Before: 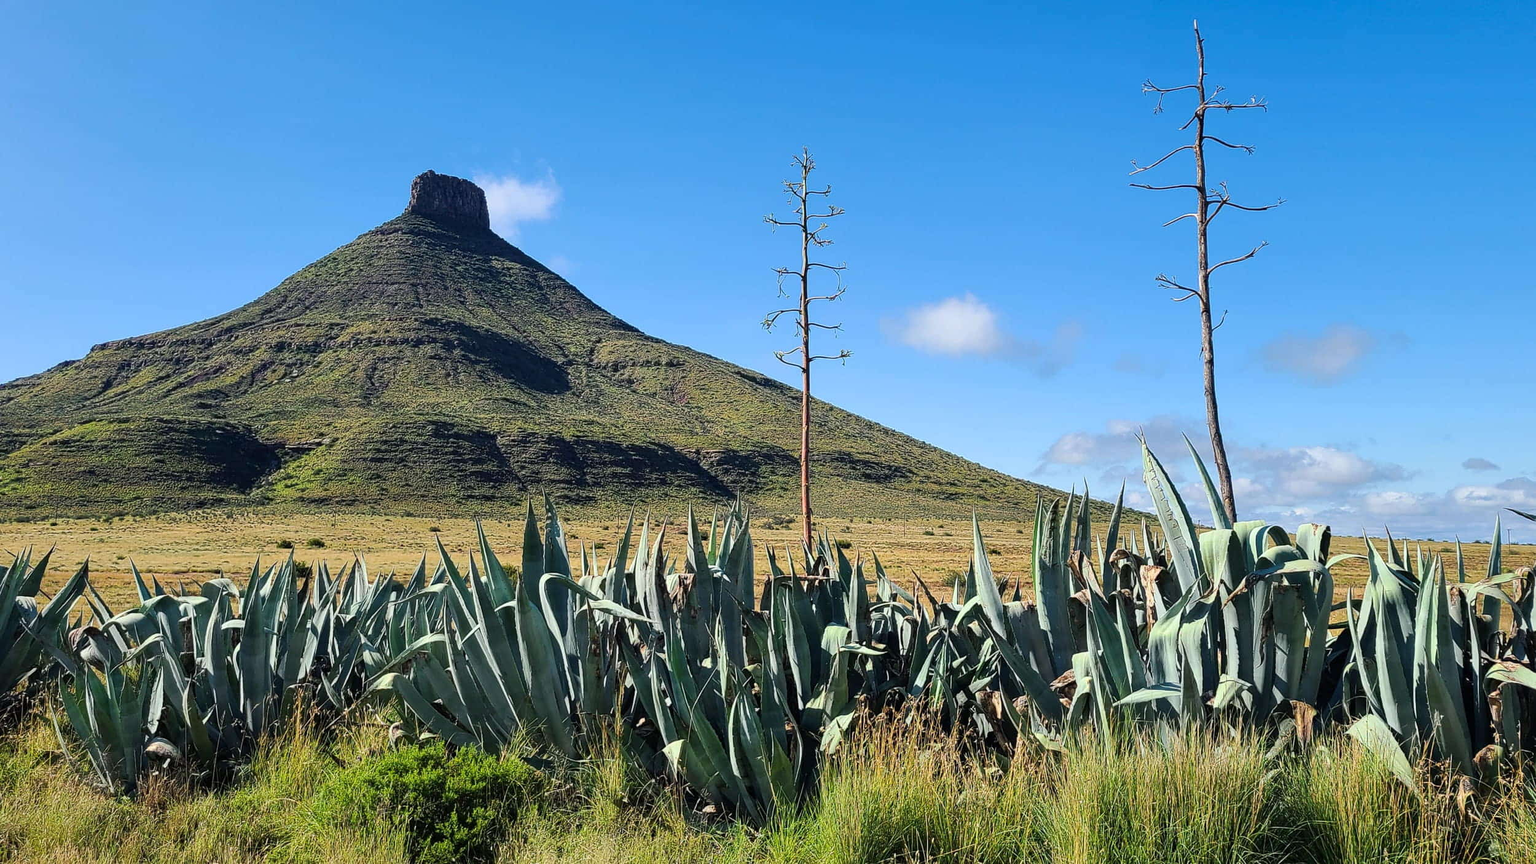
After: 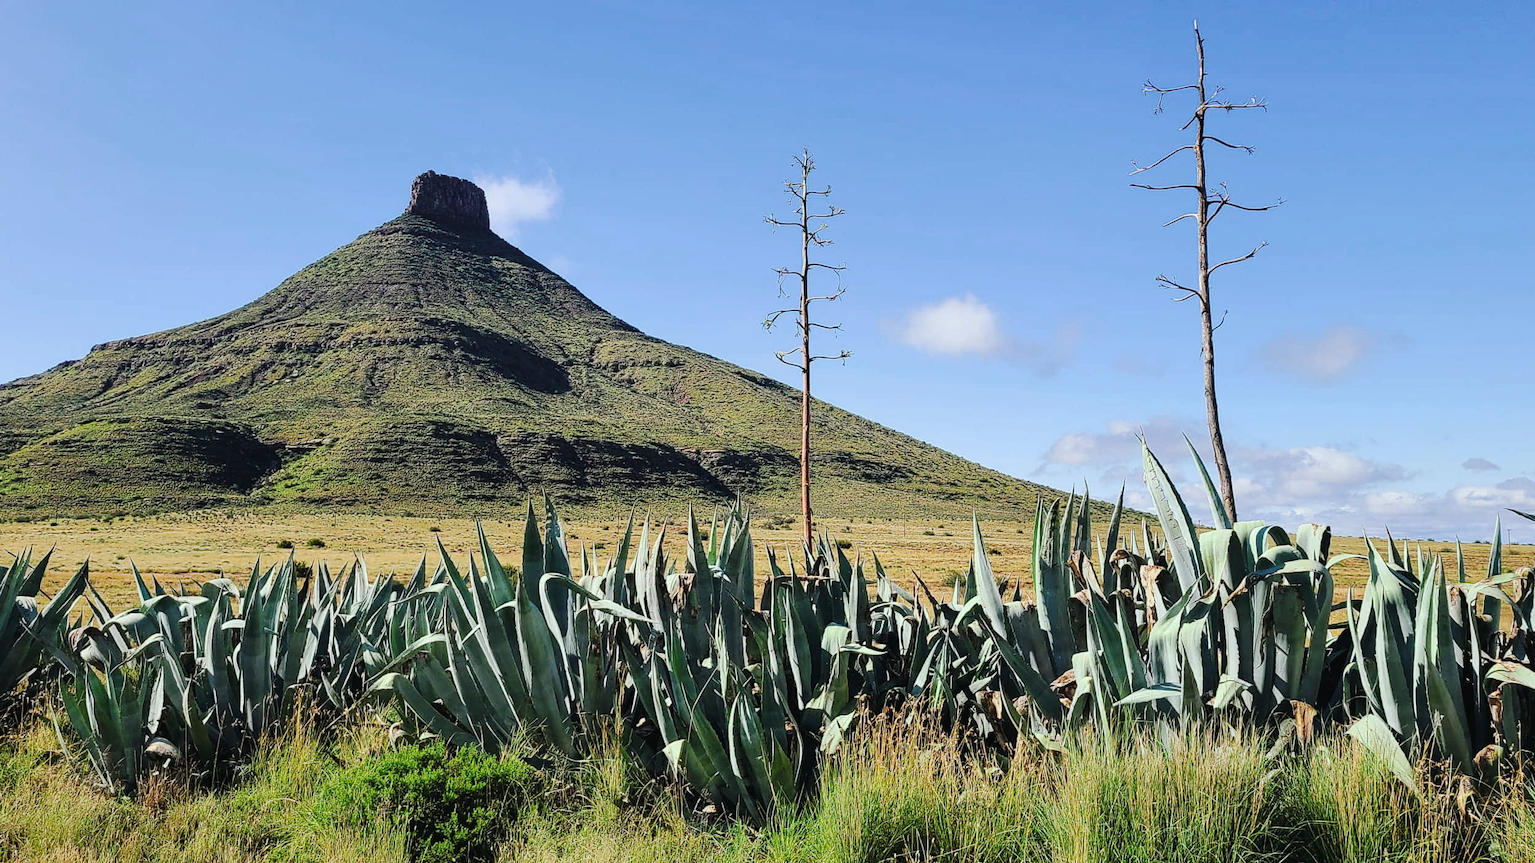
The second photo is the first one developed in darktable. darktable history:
tone curve: curves: ch0 [(0, 0) (0.003, 0.02) (0.011, 0.023) (0.025, 0.028) (0.044, 0.045) (0.069, 0.063) (0.1, 0.09) (0.136, 0.122) (0.177, 0.166) (0.224, 0.223) (0.277, 0.297) (0.335, 0.384) (0.399, 0.461) (0.468, 0.549) (0.543, 0.632) (0.623, 0.705) (0.709, 0.772) (0.801, 0.844) (0.898, 0.91) (1, 1)], preserve colors none
color look up table: target L [93.54, 89.55, 88.99, 88.02, 73.59, 65.52, 66, 64.76, 55.34, 44.62, 28.21, 23.25, 3.373, 200.99, 85.73, 77.24, 73.12, 61.08, 59.39, 57.73, 53.04, 48.91, 41.16, 34.12, 33.16, 27.56, 95.52, 80.85, 77.95, 67.95, 70.39, 55.39, 56.82, 66.47, 55.19, 47.19, 43.57, 37.62, 40.29, 35.19, 15.11, 5.233, 91.09, 83.19, 77.98, 63.92, 60.7, 38.52, 34.37], target a [-24.35, -17.43, -50.6, -57.41, -46.65, -25.04, -69.8, -33.05, -39.13, -41.42, -24.06, -23.47, -6.555, 0, 14.08, 10.65, 27.34, 0.707, 48.46, 65.26, 68.09, 26.01, 28.03, 22.99, 45.47, 40.22, 1.467, 16.98, 21.21, 50.93, 43.45, 11.45, 76.44, 62.08, 15.61, 17.26, 66.28, 42.1, 53.44, 38.76, 22.65, 17.42, -10.54, -46.72, -30.61, -11.65, -13.91, -2.59, -6.158], target b [25.73, 71.46, 64.66, 16.27, 6.501, 63.64, 61.47, 34.84, 9.251, 39.68, 29.33, 27.26, 3.081, -0.001, 7.734, 78.97, 52.26, 30.26, 17.03, 22.69, 54.24, 34.23, 41.72, 22.73, 12.41, 34.65, 0.555, -10.96, -26.1, -17.91, -41.11, -36.7, -21.41, -46.83, 0.588, -56.46, -0.403, -13.1, -40.03, -67.06, -34.23, -3.87, -4.908, -17.26, -30.83, -15.96, -46.09, -29.1, 1.324], num patches 49
